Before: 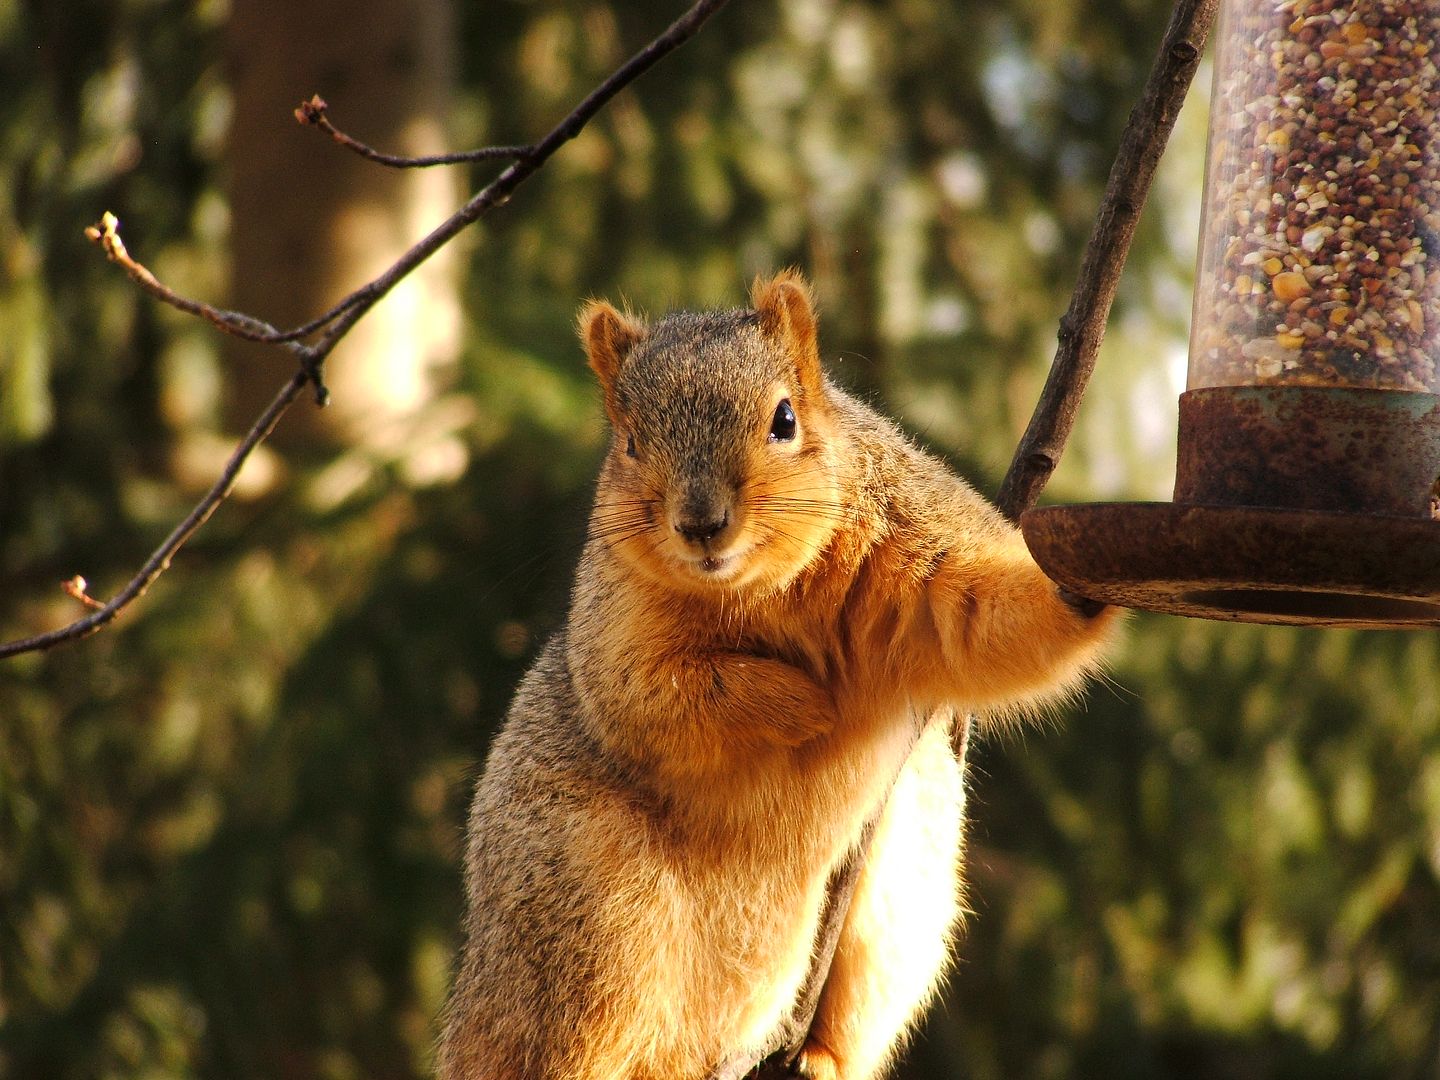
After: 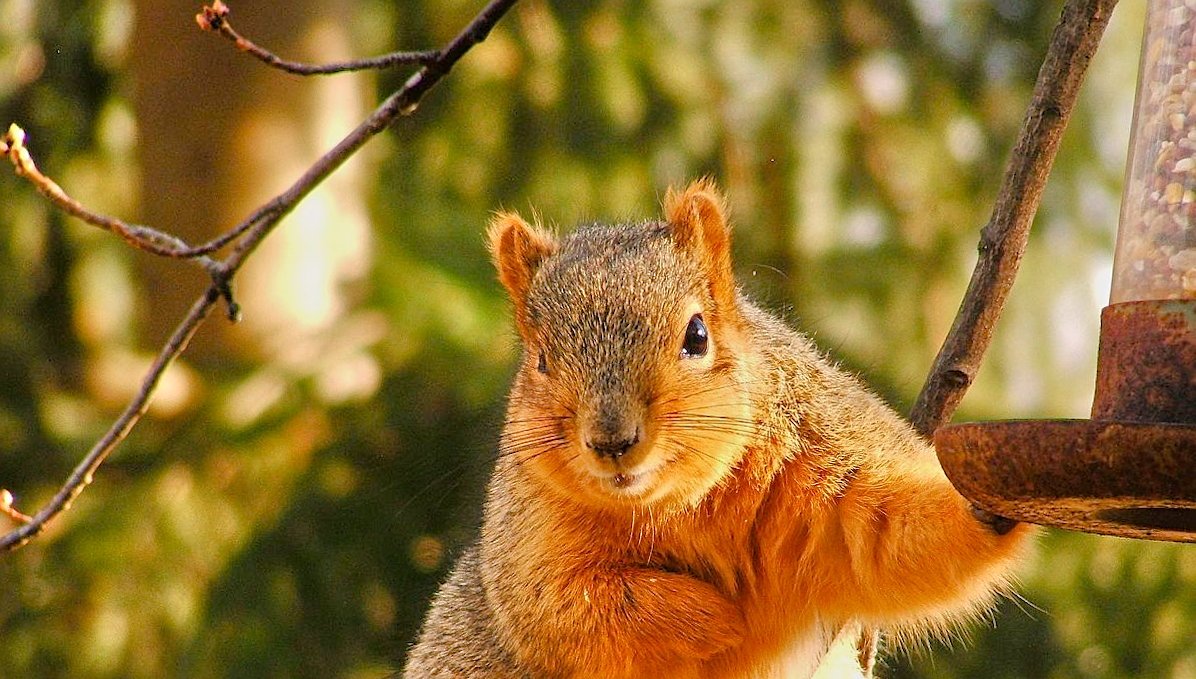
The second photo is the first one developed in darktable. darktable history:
color balance rgb: shadows lift › chroma 1%, shadows lift › hue 113°, highlights gain › chroma 0.2%, highlights gain › hue 333°, perceptual saturation grading › global saturation 20%, perceptual saturation grading › highlights -25%, perceptual saturation grading › shadows 25%, contrast -10%
contrast brightness saturation: contrast -0.02, brightness -0.01, saturation 0.03
sharpen: radius 2.167, amount 0.381, threshold 0
rotate and perspective: rotation 0.074°, lens shift (vertical) 0.096, lens shift (horizontal) -0.041, crop left 0.043, crop right 0.952, crop top 0.024, crop bottom 0.979
crop: left 3.015%, top 8.969%, right 9.647%, bottom 26.457%
exposure: compensate highlight preservation false
tone equalizer: -7 EV 0.15 EV, -6 EV 0.6 EV, -5 EV 1.15 EV, -4 EV 1.33 EV, -3 EV 1.15 EV, -2 EV 0.6 EV, -1 EV 0.15 EV, mask exposure compensation -0.5 EV
